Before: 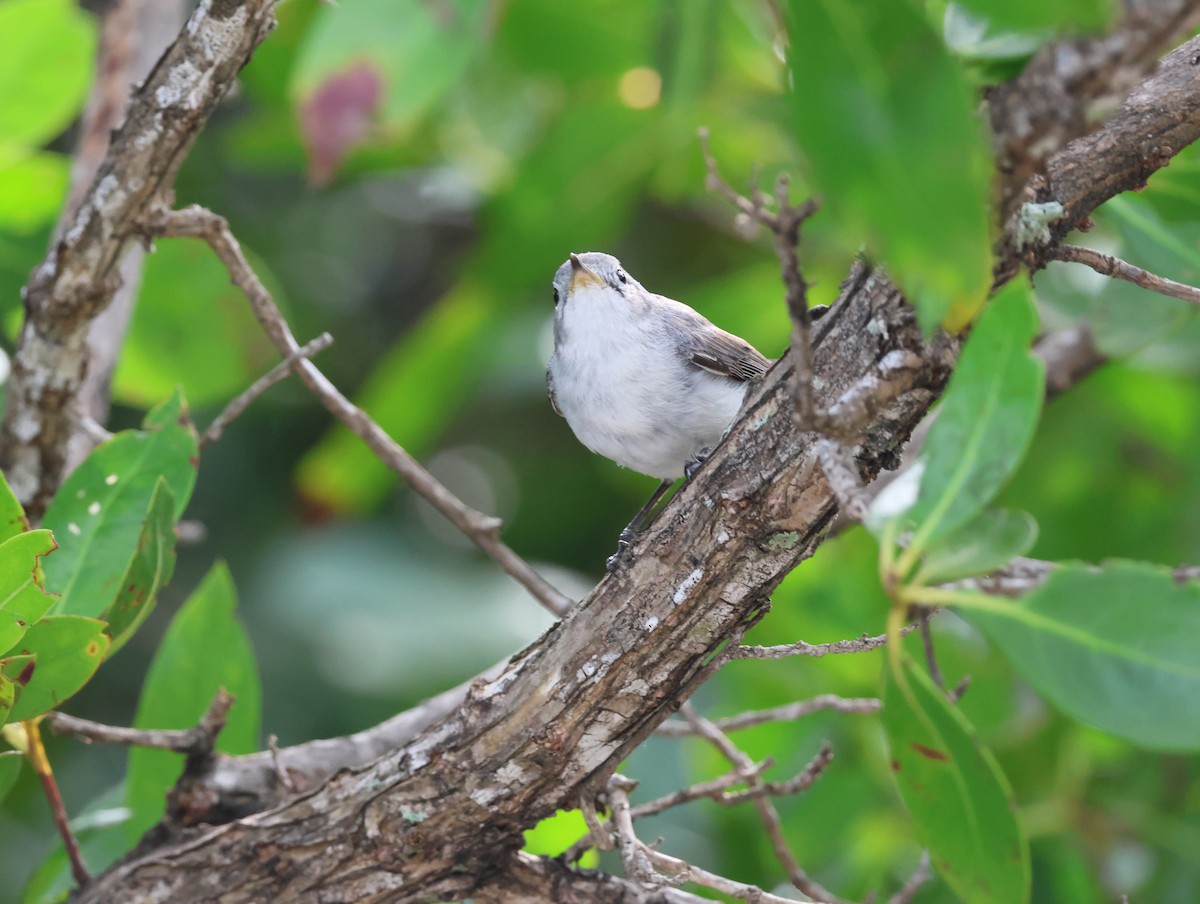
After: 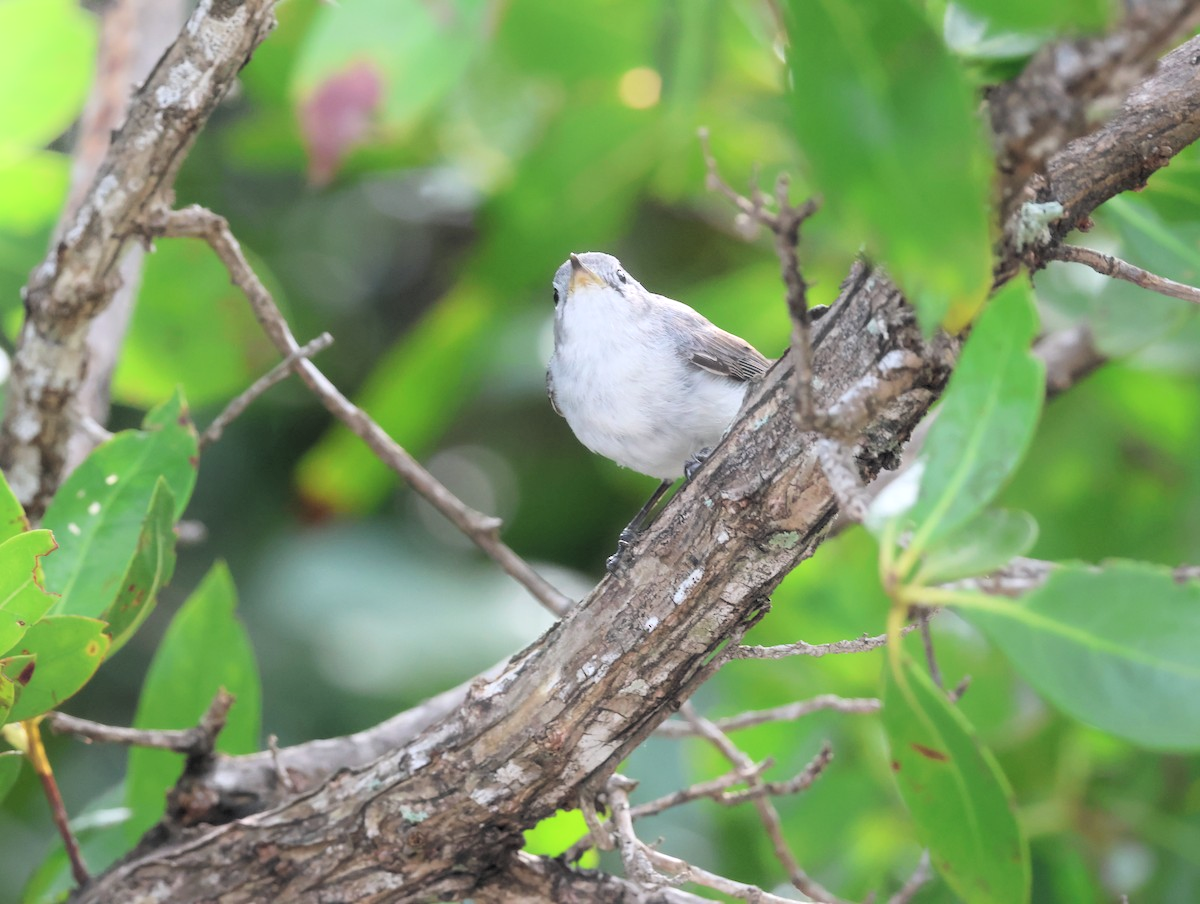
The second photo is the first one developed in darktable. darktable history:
rgb levels: levels [[0.013, 0.434, 0.89], [0, 0.5, 1], [0, 0.5, 1]]
haze removal: strength -0.1, adaptive false
shadows and highlights: shadows -21.3, highlights 100, soften with gaussian
